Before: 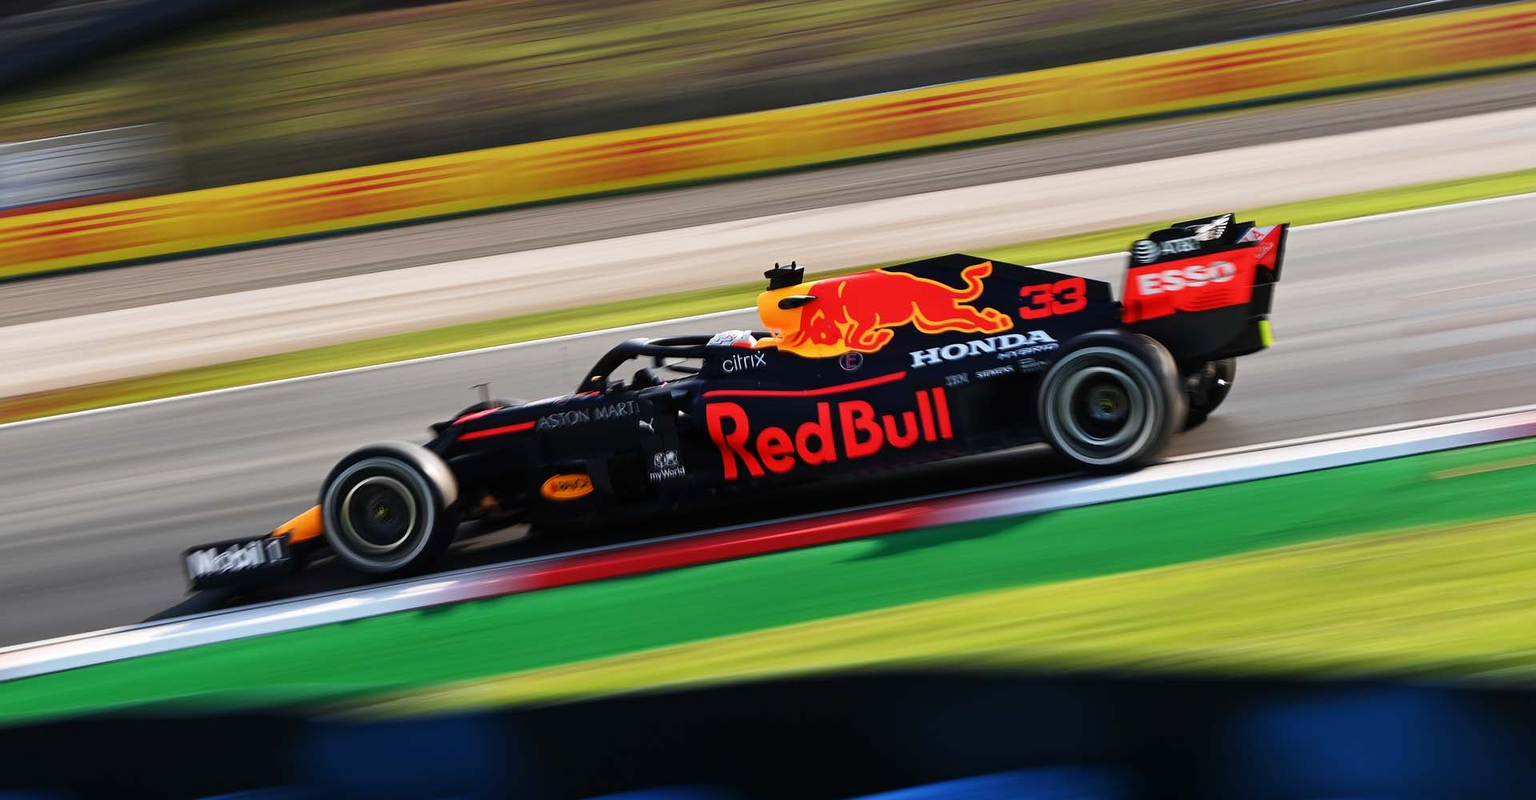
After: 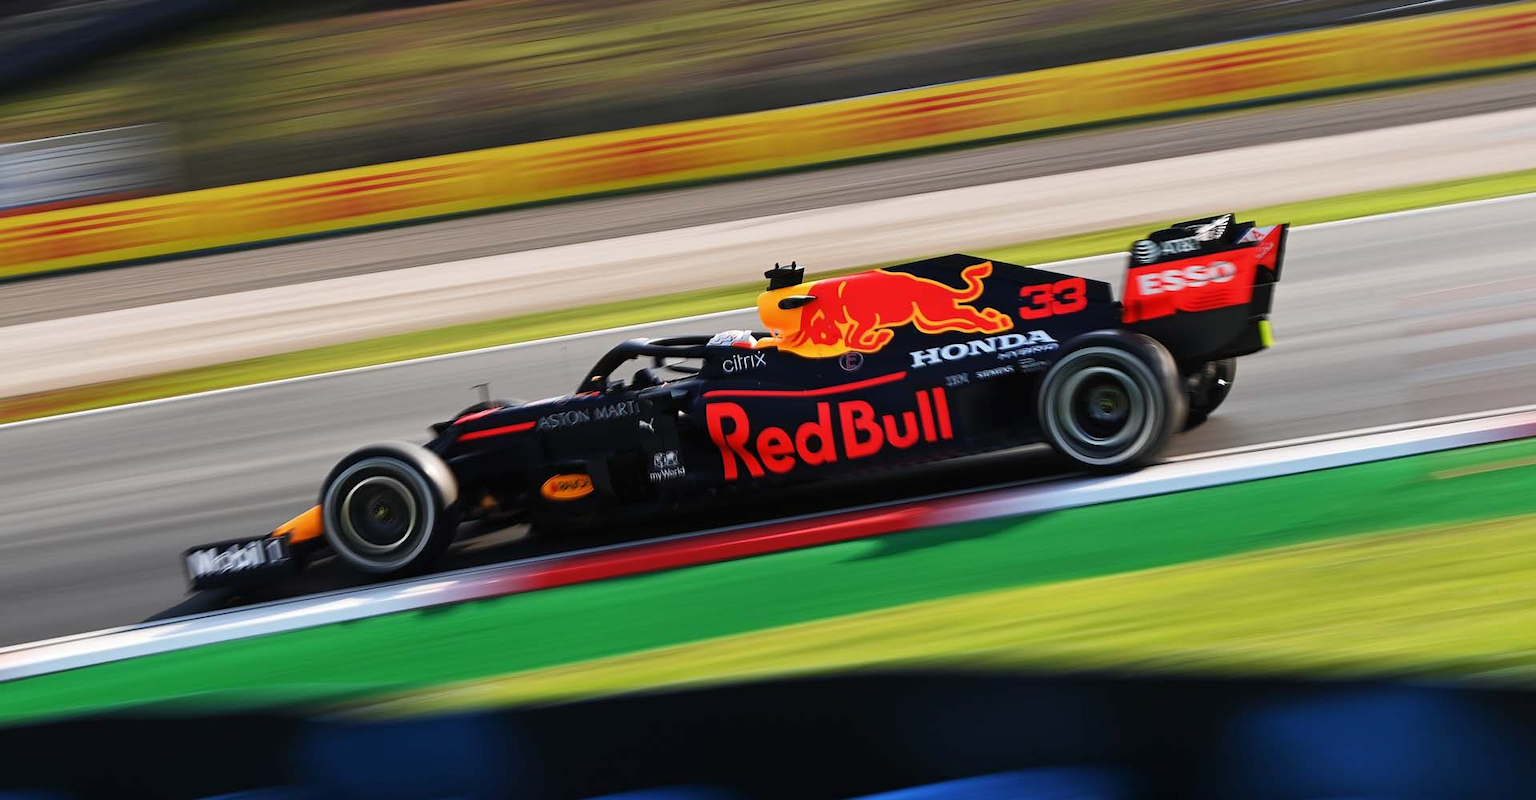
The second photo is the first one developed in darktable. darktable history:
exposure: black level correction 0, exposure 0 EV, compensate highlight preservation false
shadows and highlights: radius 126.24, shadows 21.22, highlights -22.91, low approximation 0.01
